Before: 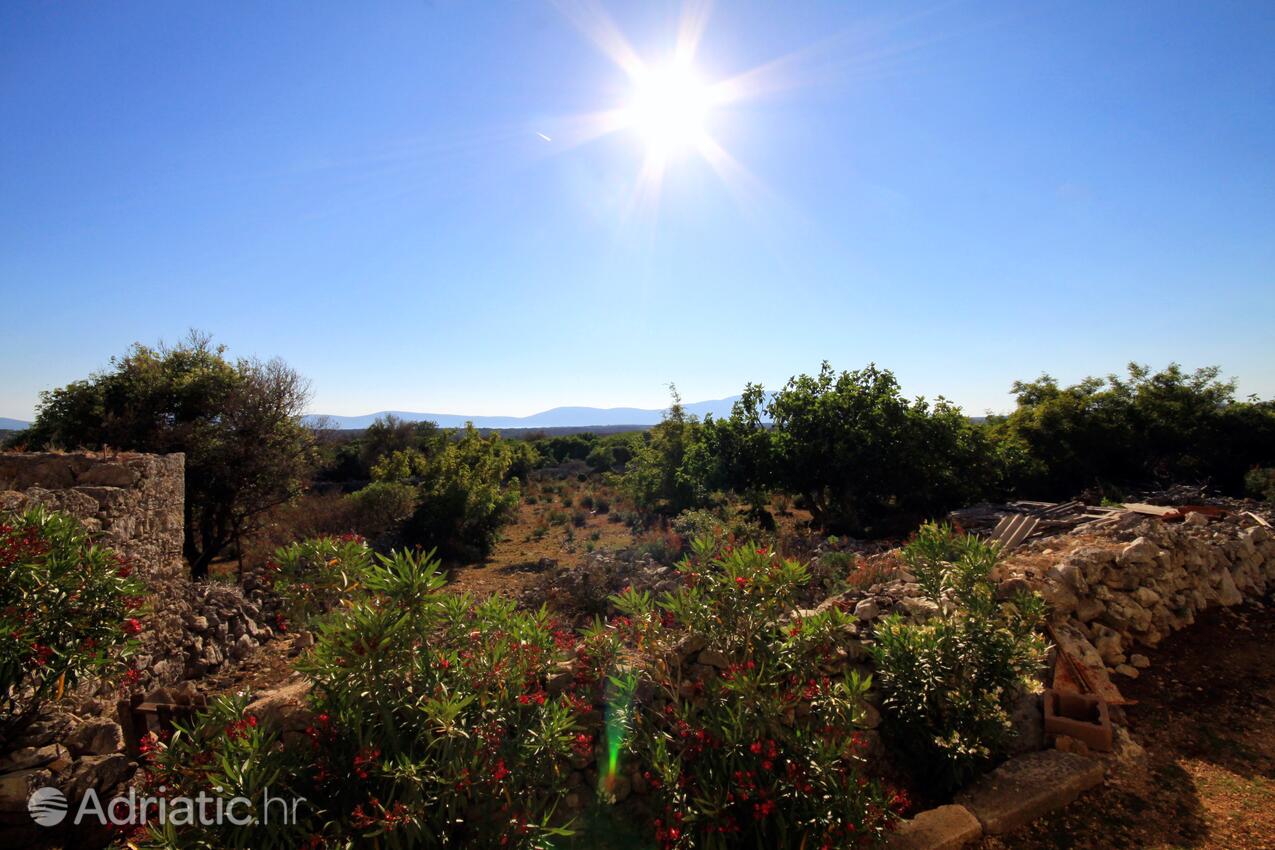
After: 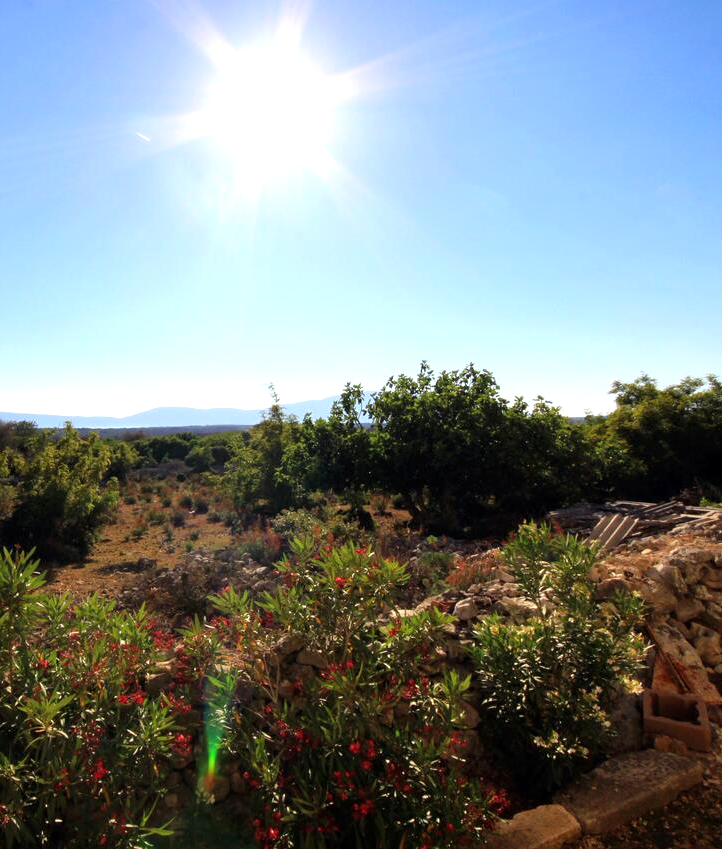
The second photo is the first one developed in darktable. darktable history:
crop: left 31.458%, top 0%, right 11.876%
exposure: exposure 0.367 EV, compensate highlight preservation false
